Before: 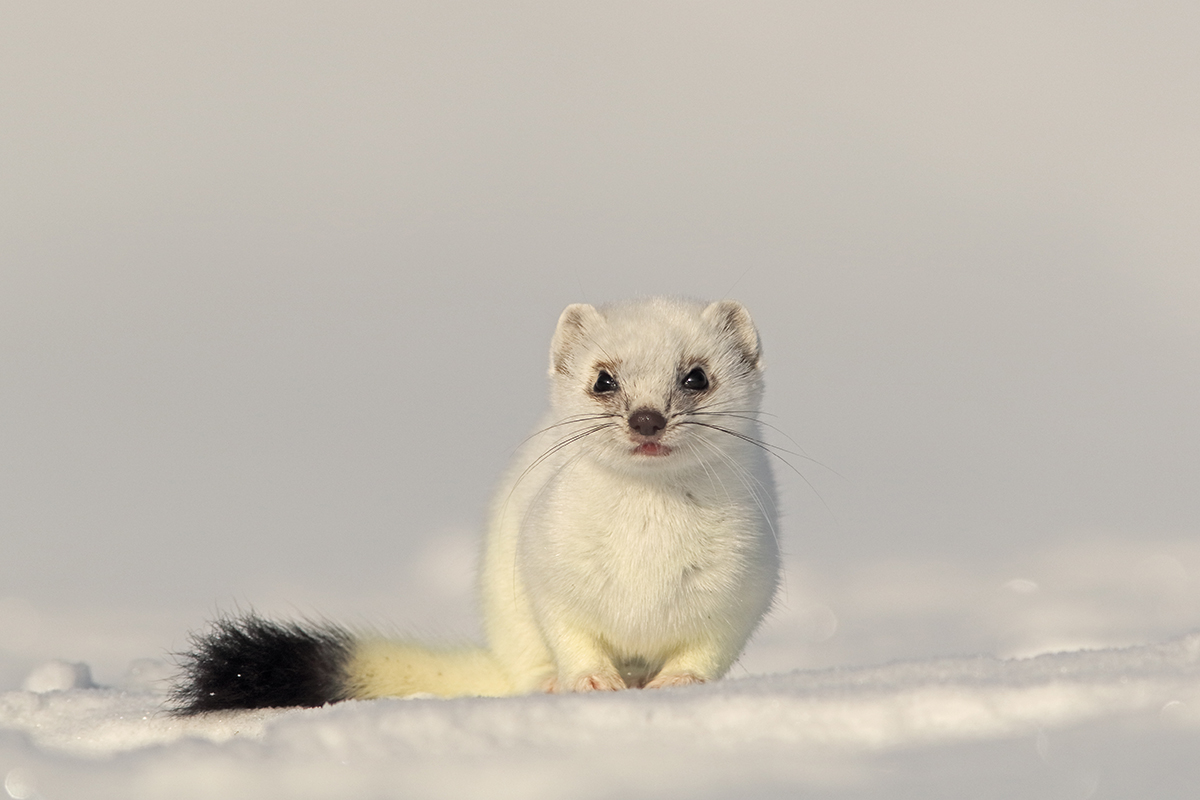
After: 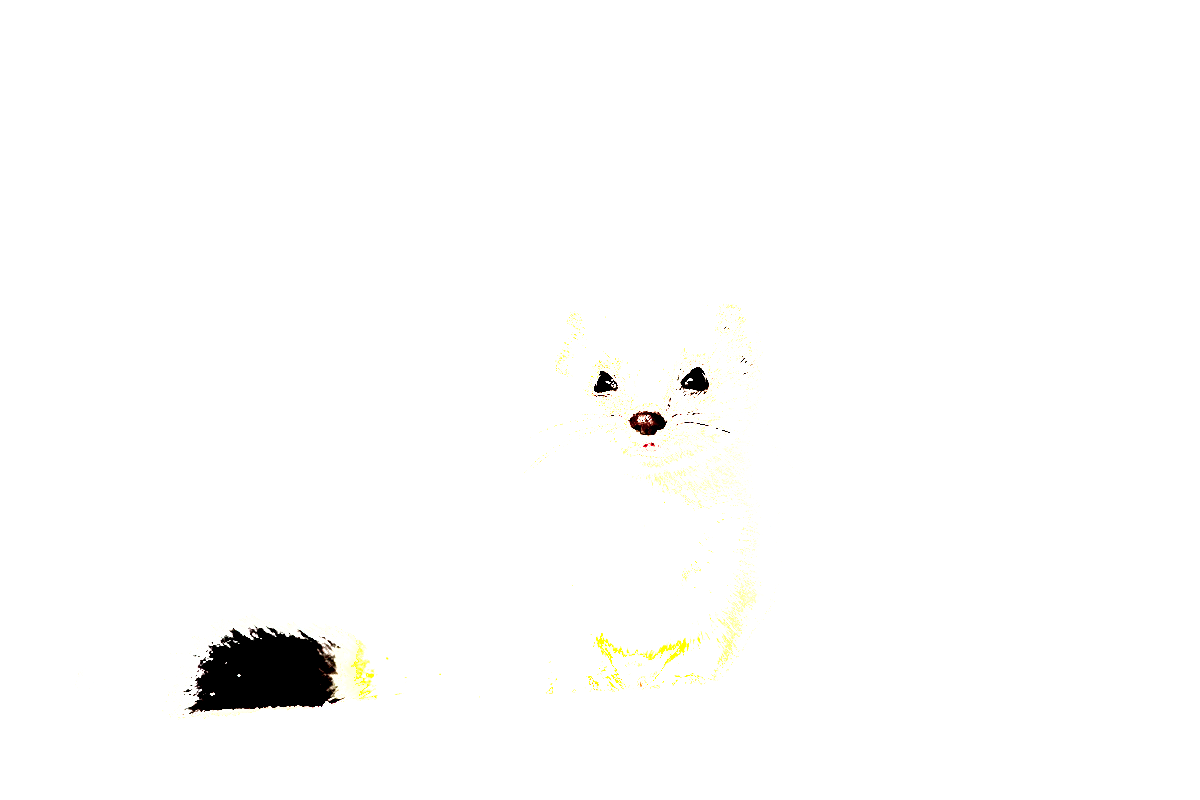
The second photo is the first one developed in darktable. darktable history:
exposure: black level correction 0.016, exposure 1.784 EV, compensate highlight preservation false
contrast equalizer: y [[0.609, 0.611, 0.615, 0.613, 0.607, 0.603], [0.504, 0.498, 0.496, 0.499, 0.506, 0.516], [0 ×6], [0 ×6], [0 ×6]]
shadows and highlights: highlights 71.86, soften with gaussian
